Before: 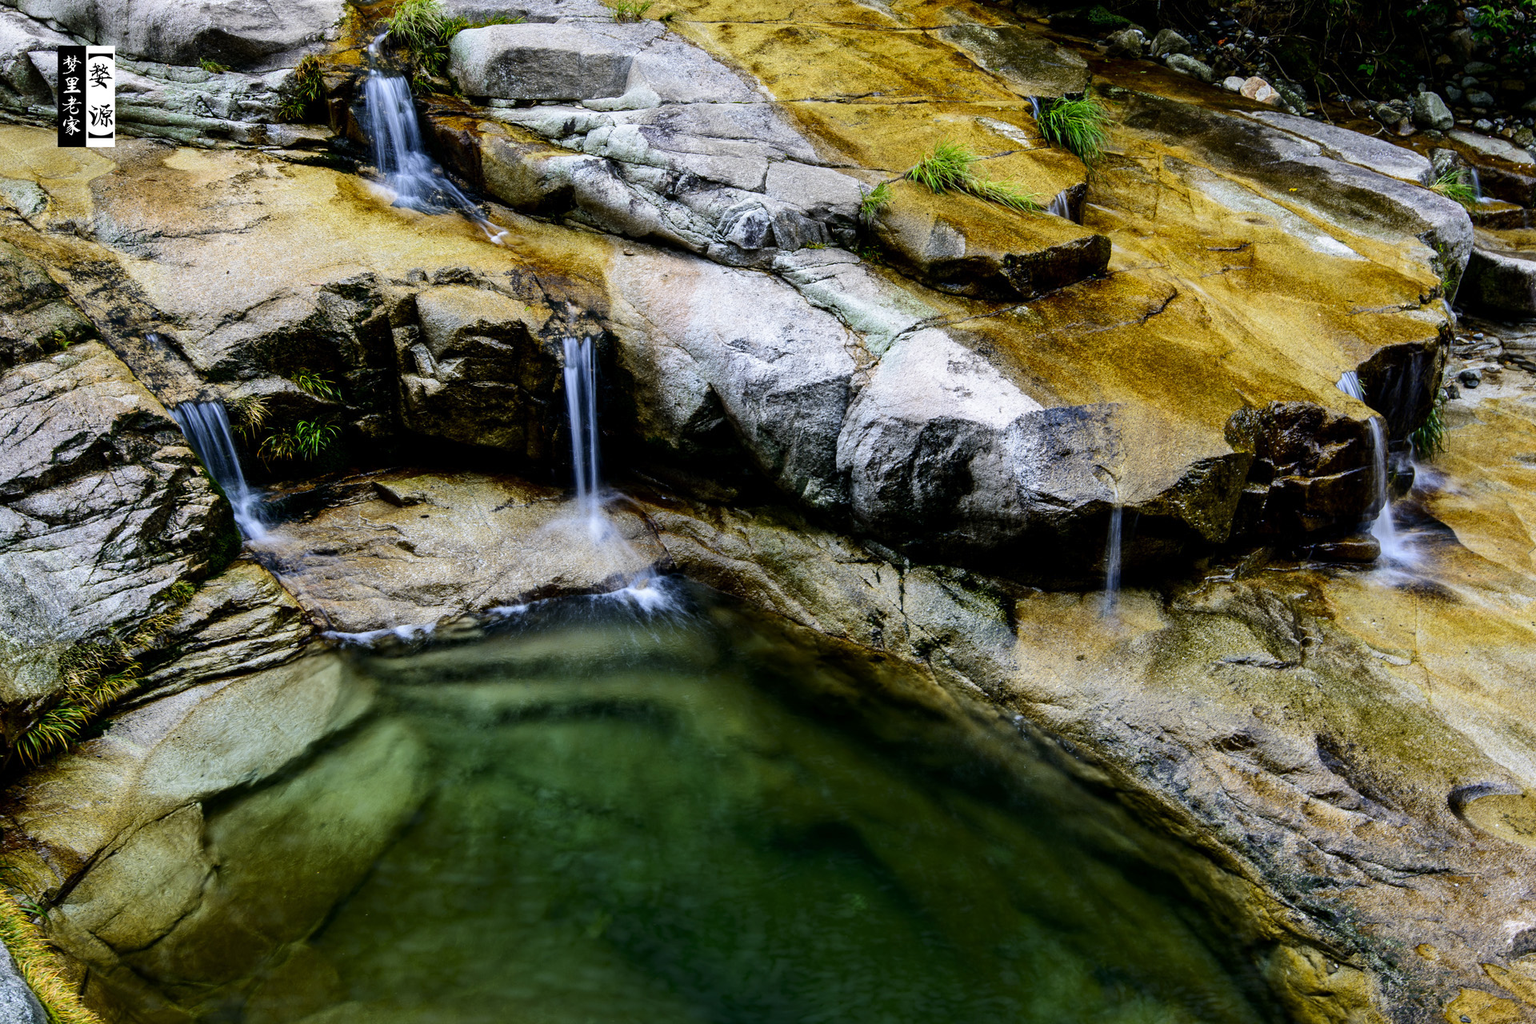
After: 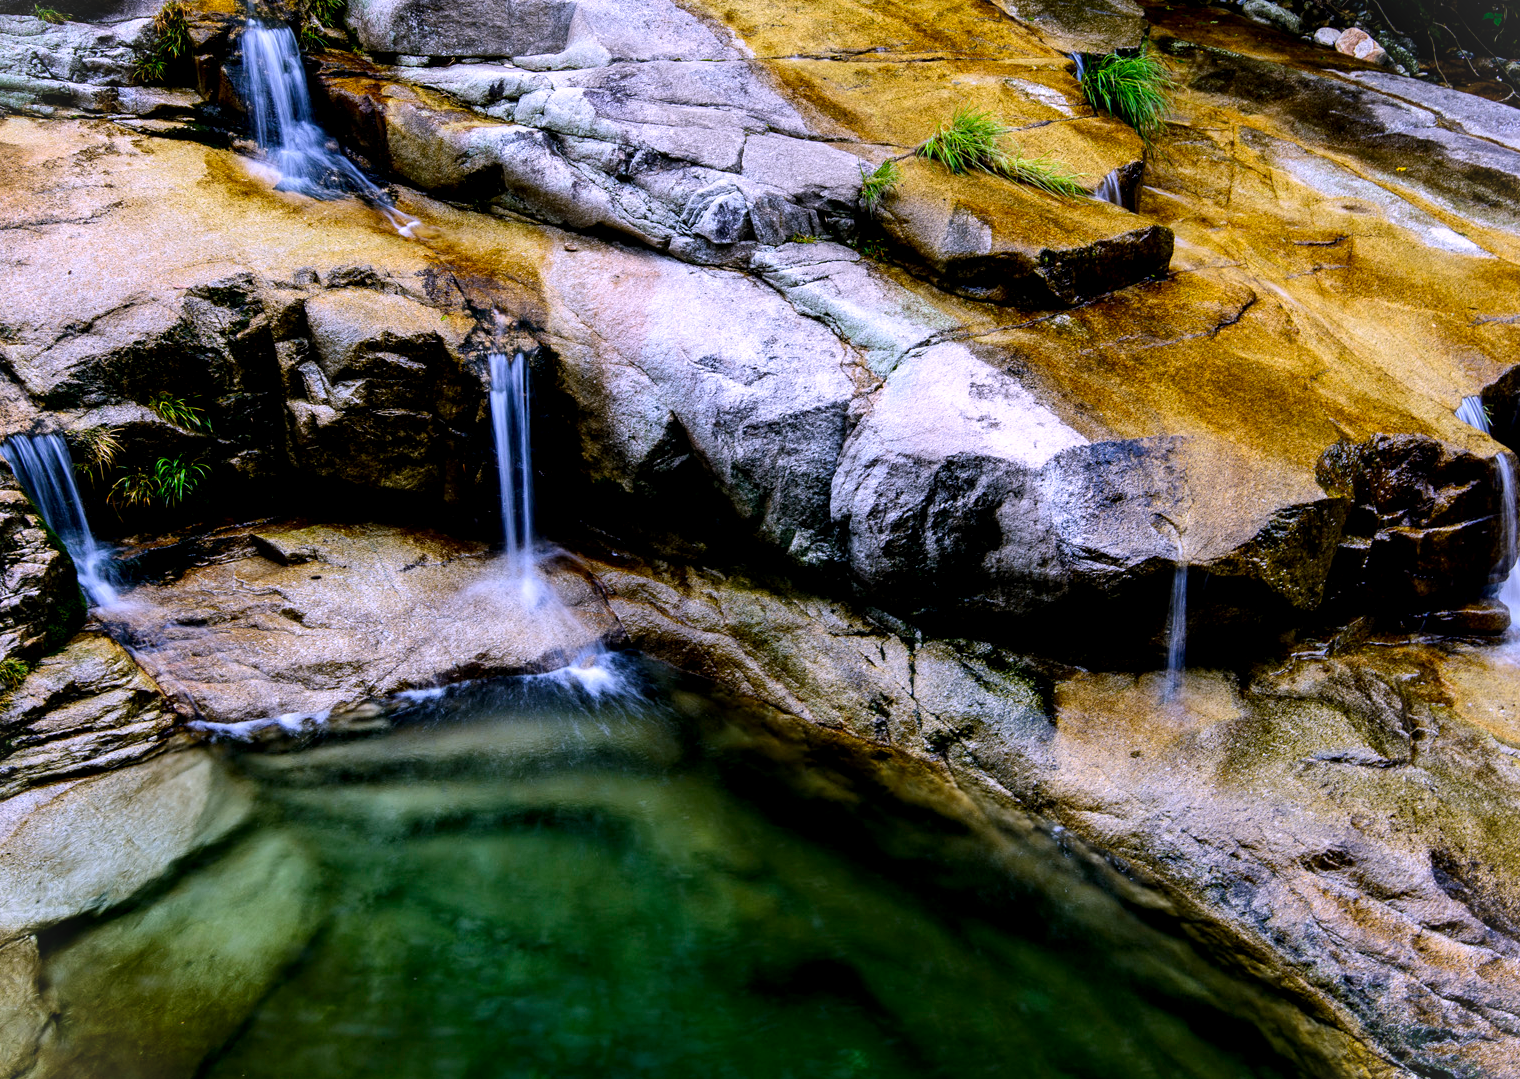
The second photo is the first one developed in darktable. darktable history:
local contrast: highlights 100%, shadows 100%, detail 120%, midtone range 0.2
crop: left 11.225%, top 5.381%, right 9.565%, bottom 10.314%
levels: mode automatic, black 0.023%, white 99.97%, levels [0.062, 0.494, 0.925]
vignetting: fall-off start 100%, brightness 0.05, saturation 0
color contrast: green-magenta contrast 0.96
white balance: red 1.042, blue 1.17
